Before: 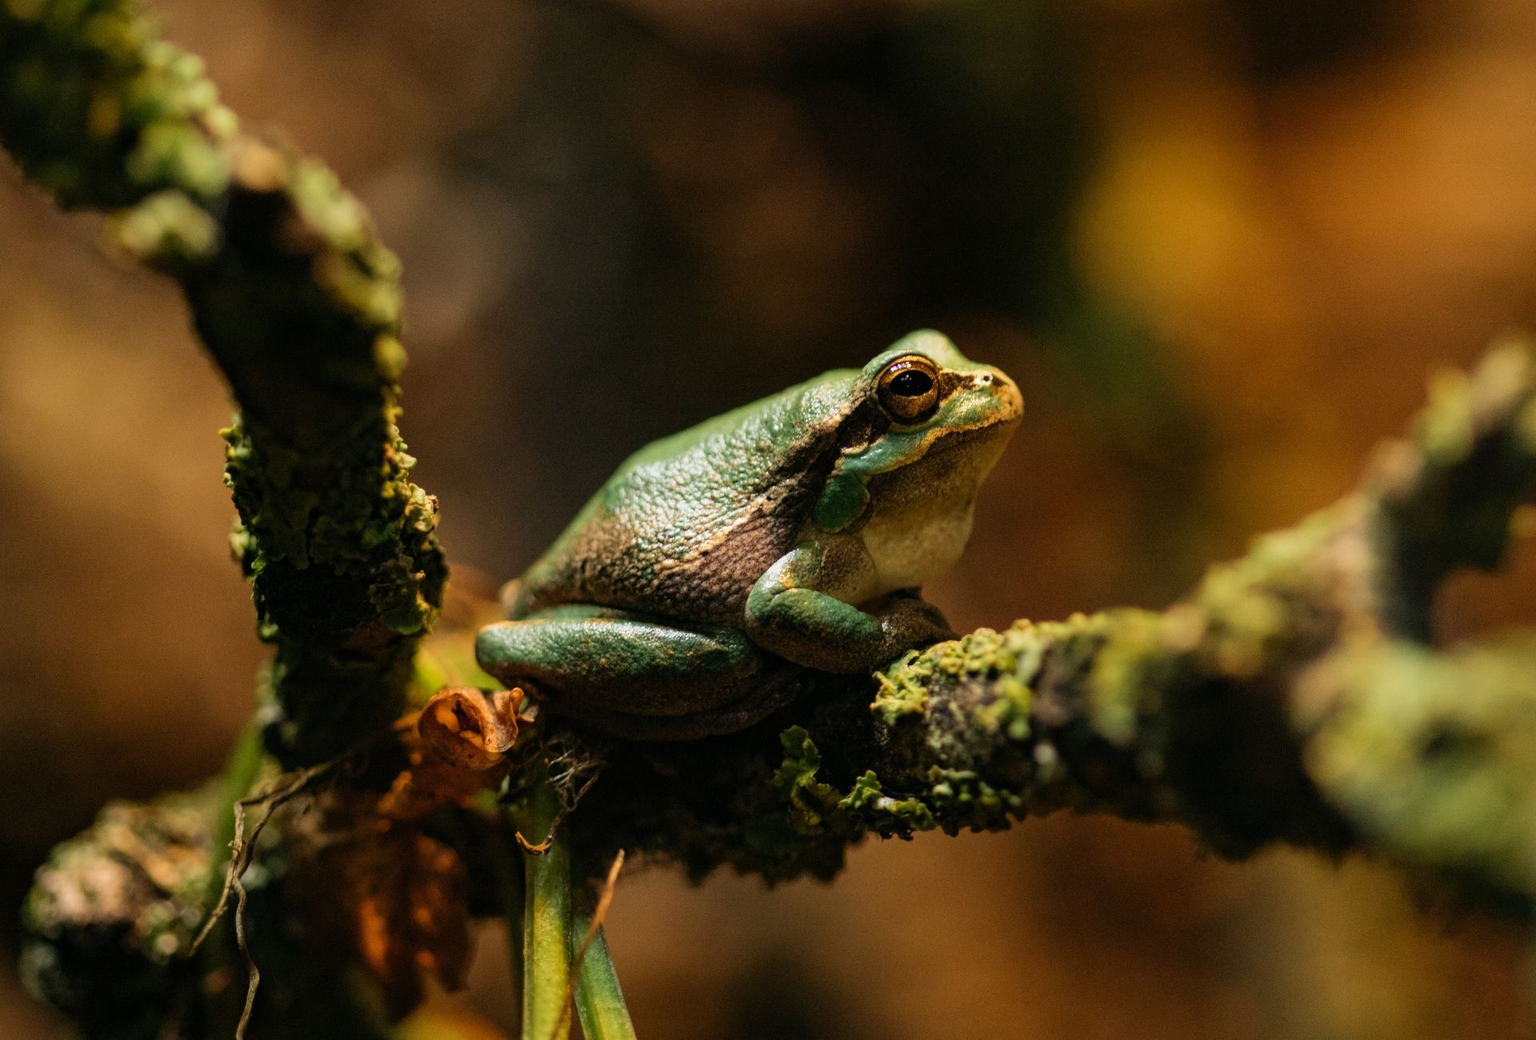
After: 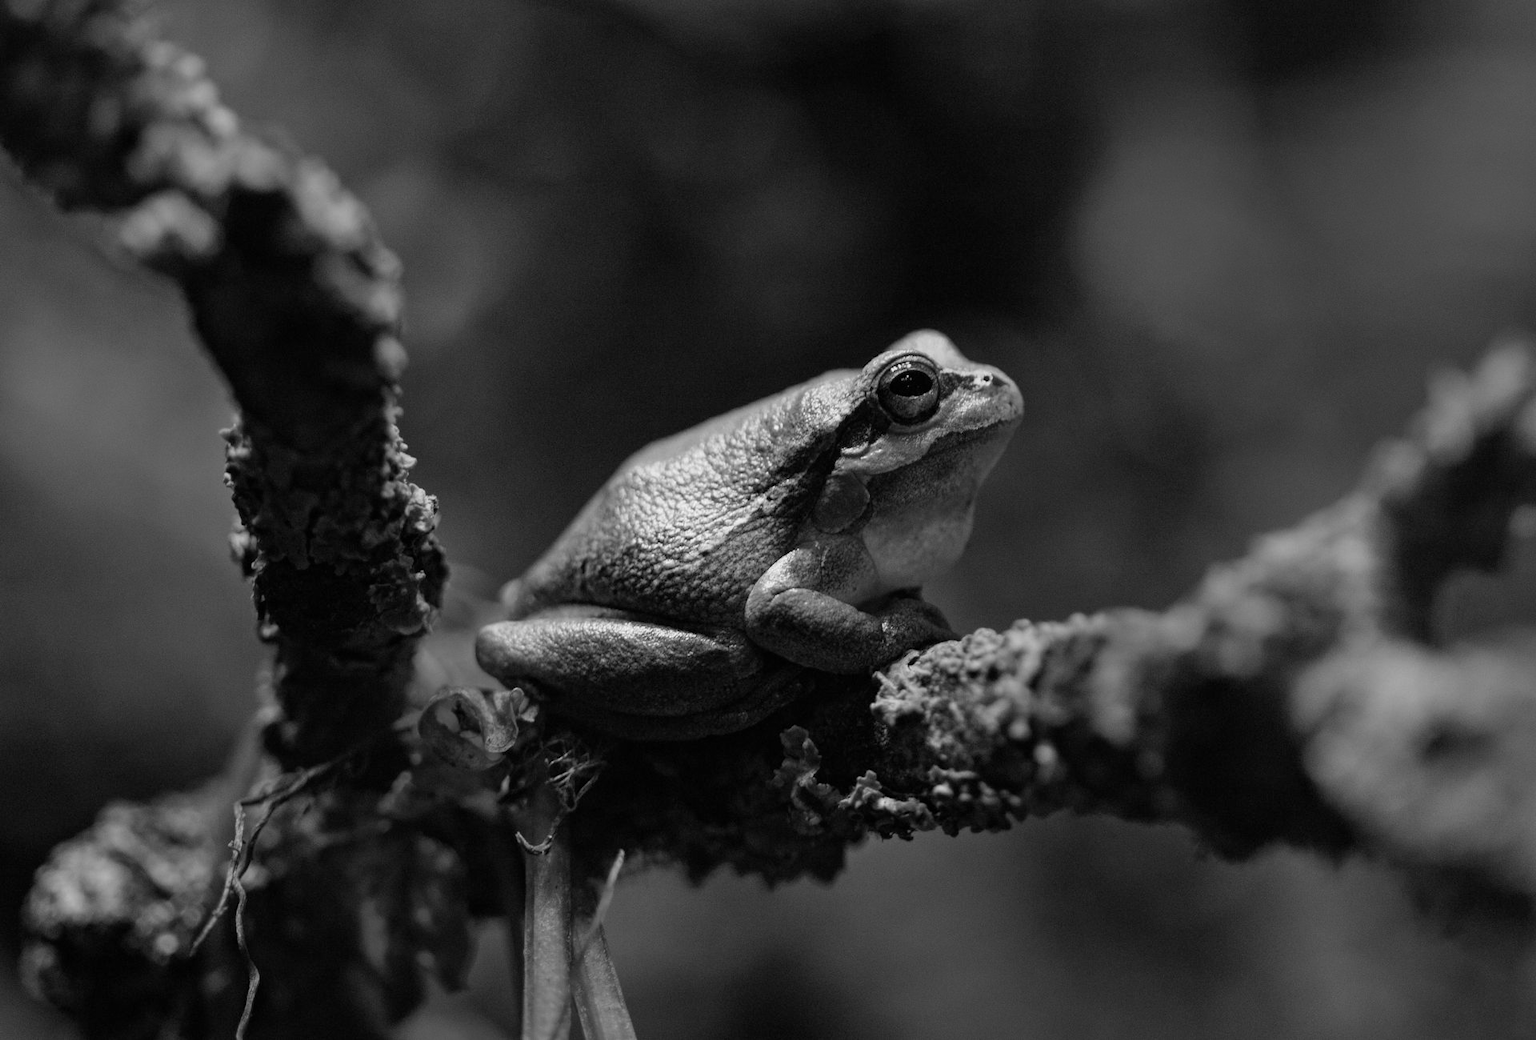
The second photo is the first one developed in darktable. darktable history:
monochrome: a -11.7, b 1.62, size 0.5, highlights 0.38
color correction: highlights a* 7.34, highlights b* 4.37
